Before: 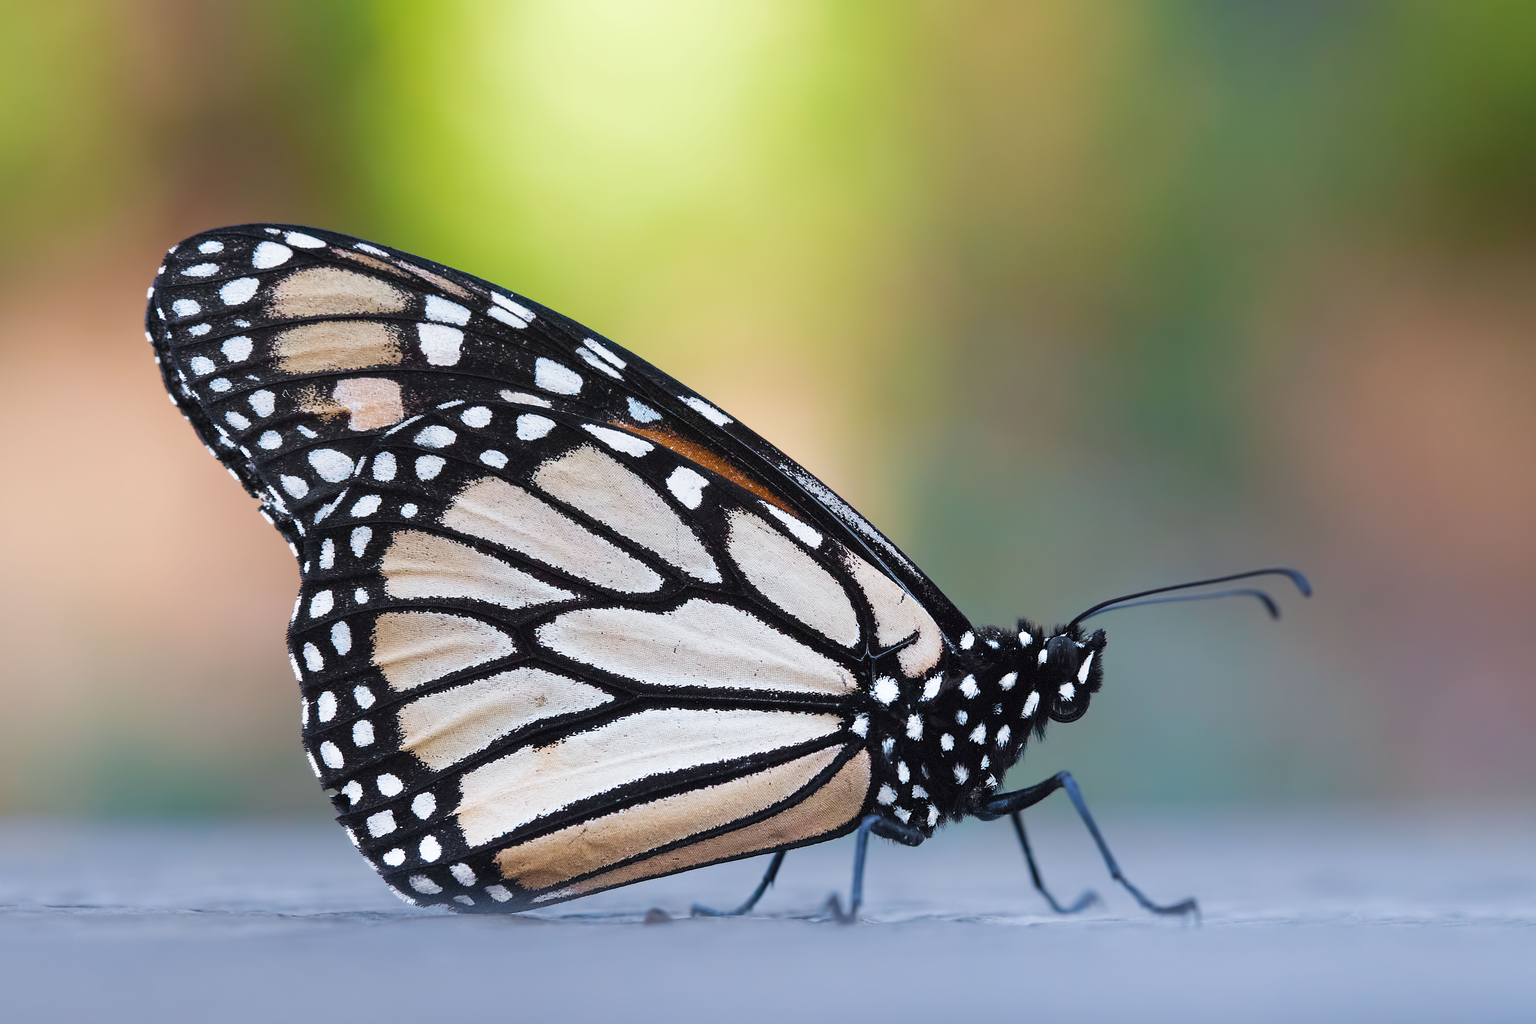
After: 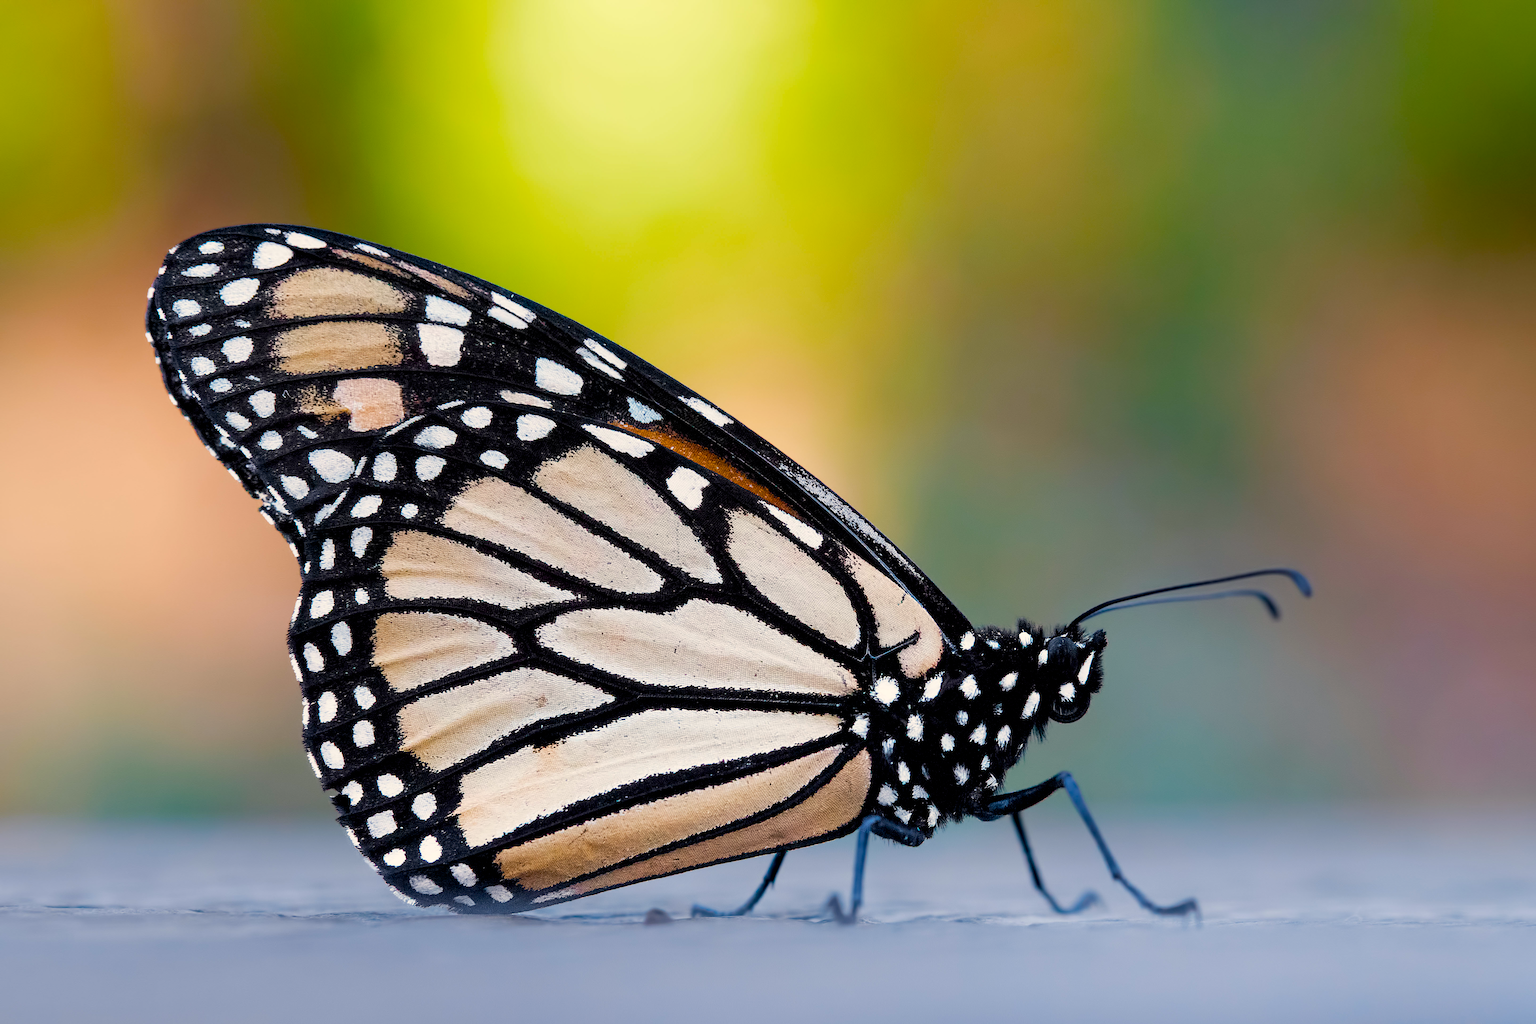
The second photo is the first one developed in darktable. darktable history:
exposure: black level correction 0.012, compensate highlight preservation false
color balance rgb: highlights gain › chroma 3.063%, highlights gain › hue 72.27°, perceptual saturation grading › global saturation 31.156%
